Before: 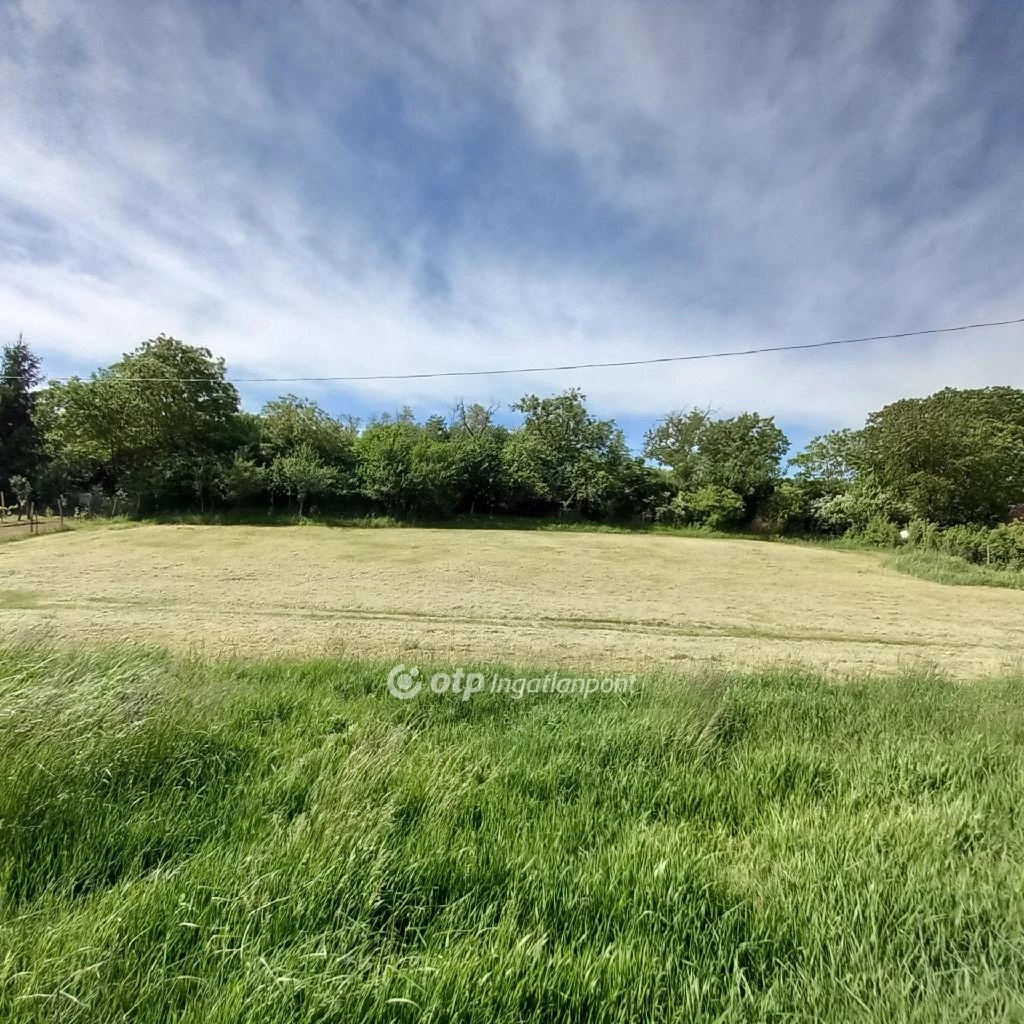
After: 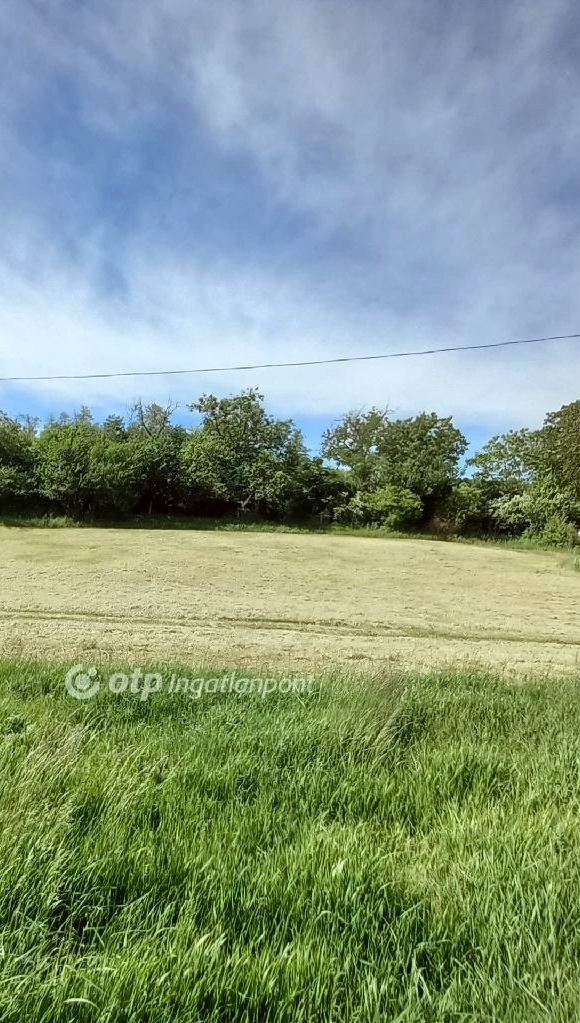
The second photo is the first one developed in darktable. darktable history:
color correction: highlights a* -2.73, highlights b* -2.09, shadows a* 2.41, shadows b* 2.73
color zones: curves: ch0 [(0.068, 0.464) (0.25, 0.5) (0.48, 0.508) (0.75, 0.536) (0.886, 0.476) (0.967, 0.456)]; ch1 [(0.066, 0.456) (0.25, 0.5) (0.616, 0.508) (0.746, 0.56) (0.934, 0.444)]
crop: left 31.458%, top 0%, right 11.876%
